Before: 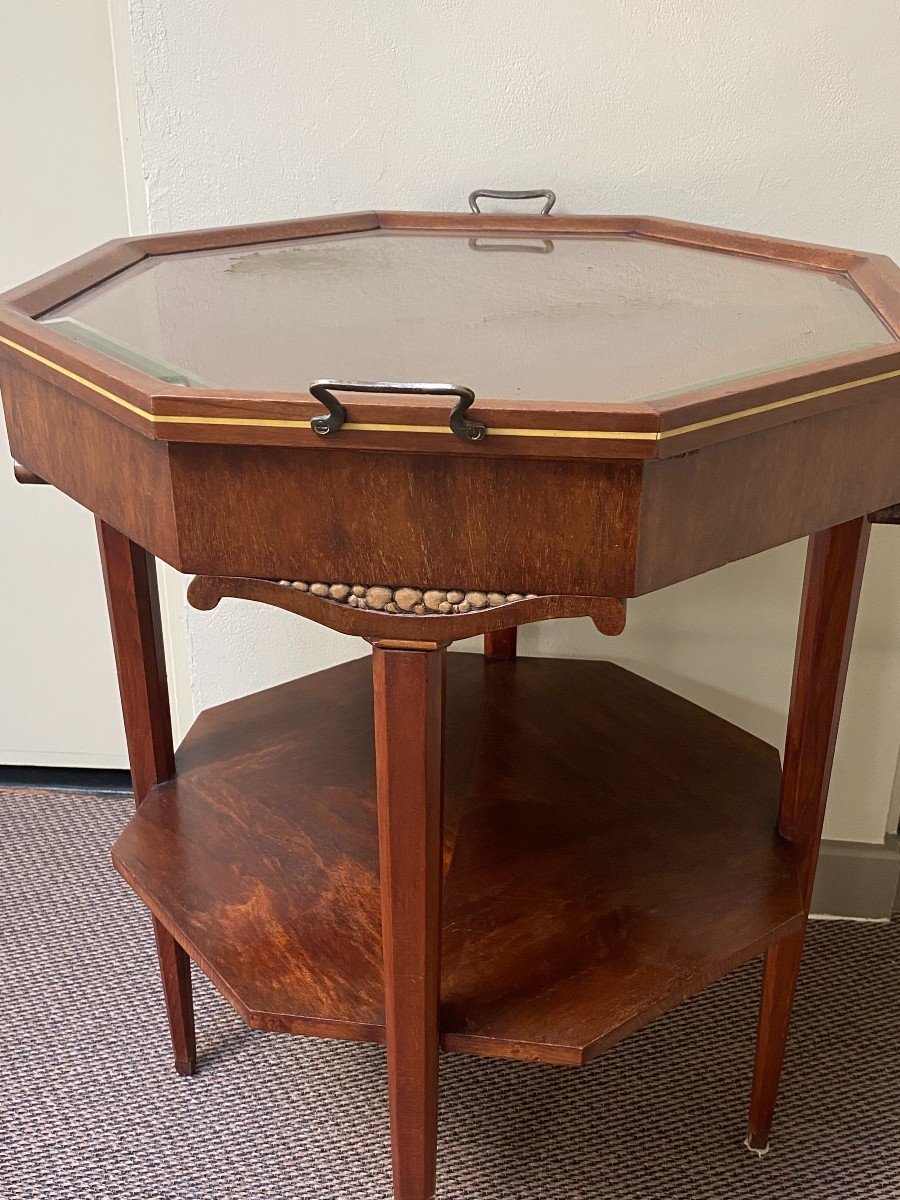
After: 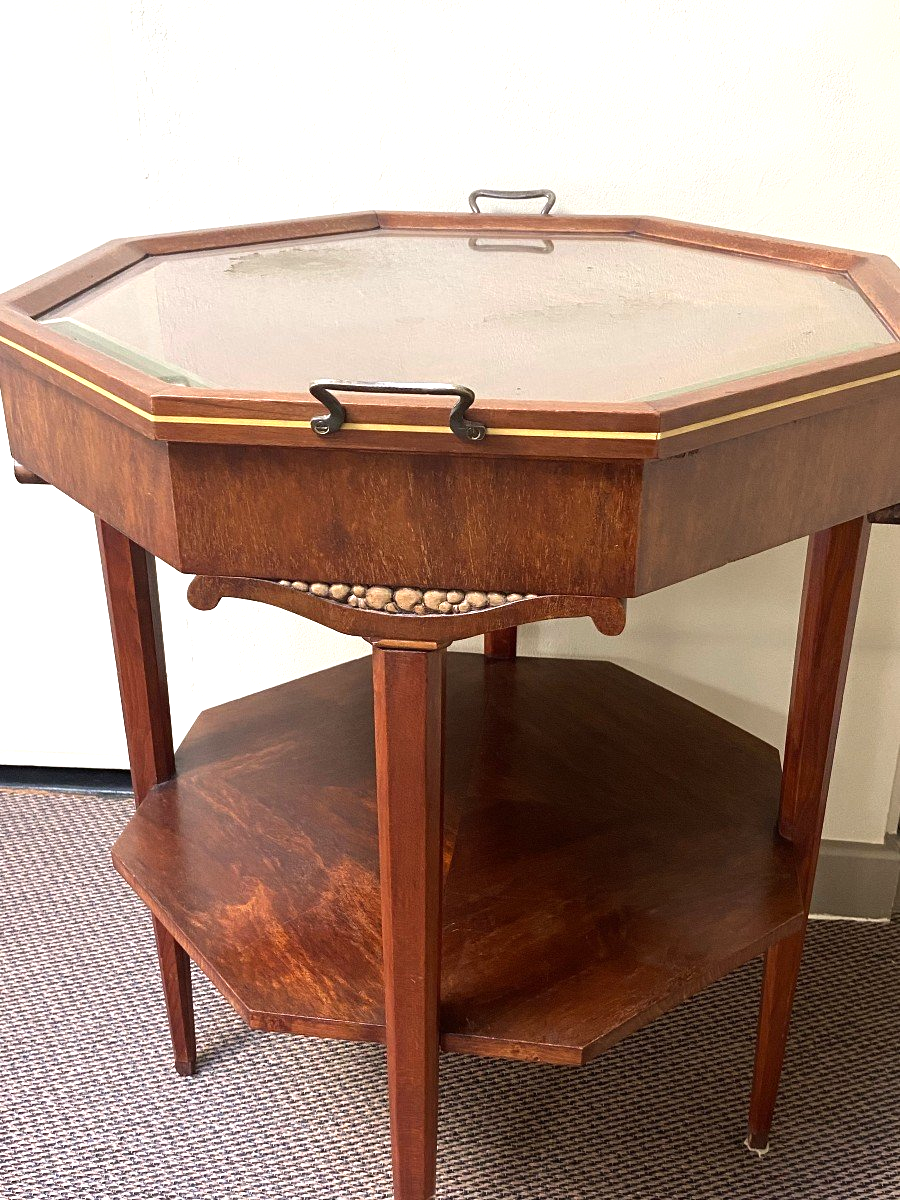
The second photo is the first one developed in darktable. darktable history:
tone equalizer: -8 EV -0.773 EV, -7 EV -0.704 EV, -6 EV -0.61 EV, -5 EV -0.414 EV, -3 EV 0.397 EV, -2 EV 0.6 EV, -1 EV 0.687 EV, +0 EV 0.78 EV, smoothing diameter 24.9%, edges refinement/feathering 14.38, preserve details guided filter
